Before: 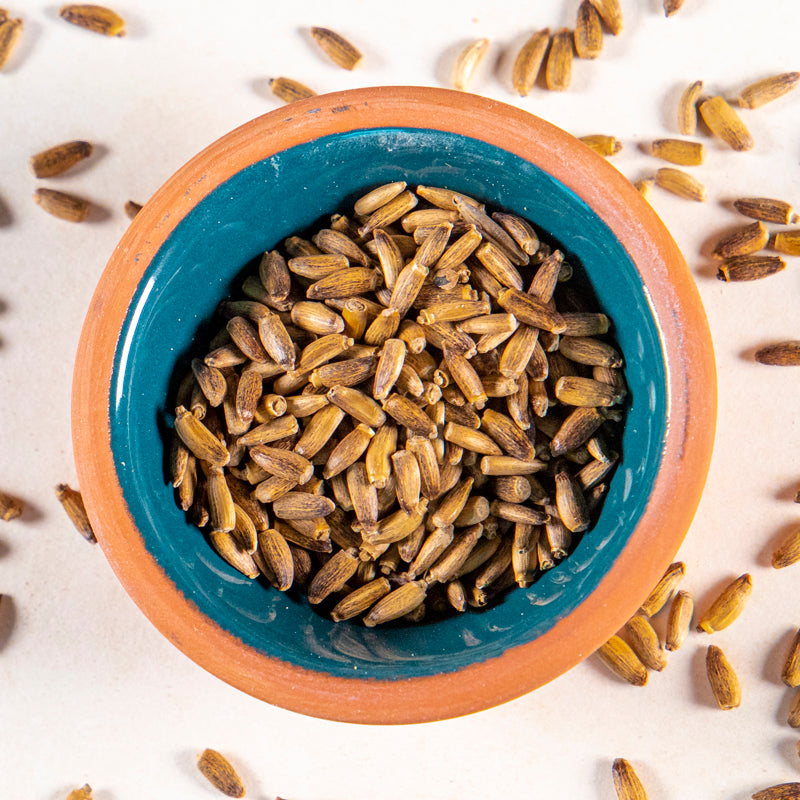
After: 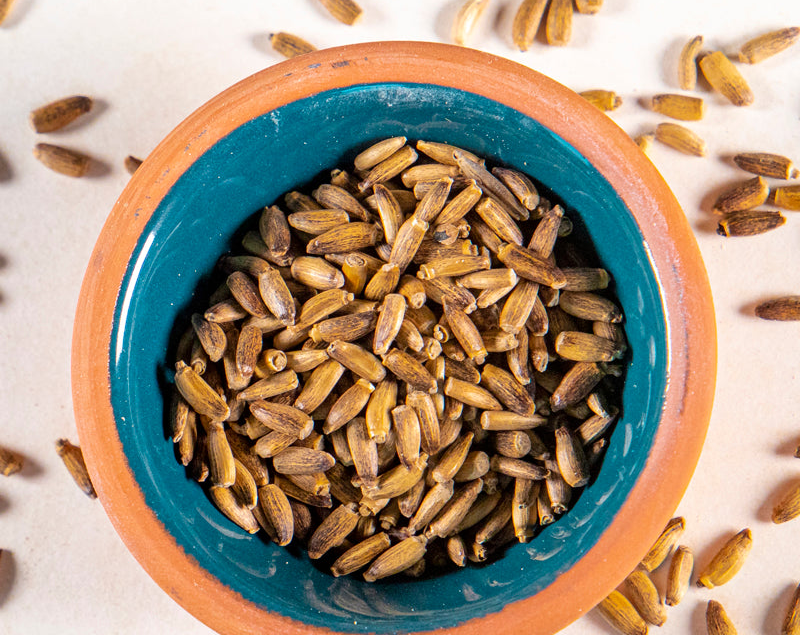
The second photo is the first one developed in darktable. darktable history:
crop and rotate: top 5.667%, bottom 14.937%
exposure: compensate highlight preservation false
